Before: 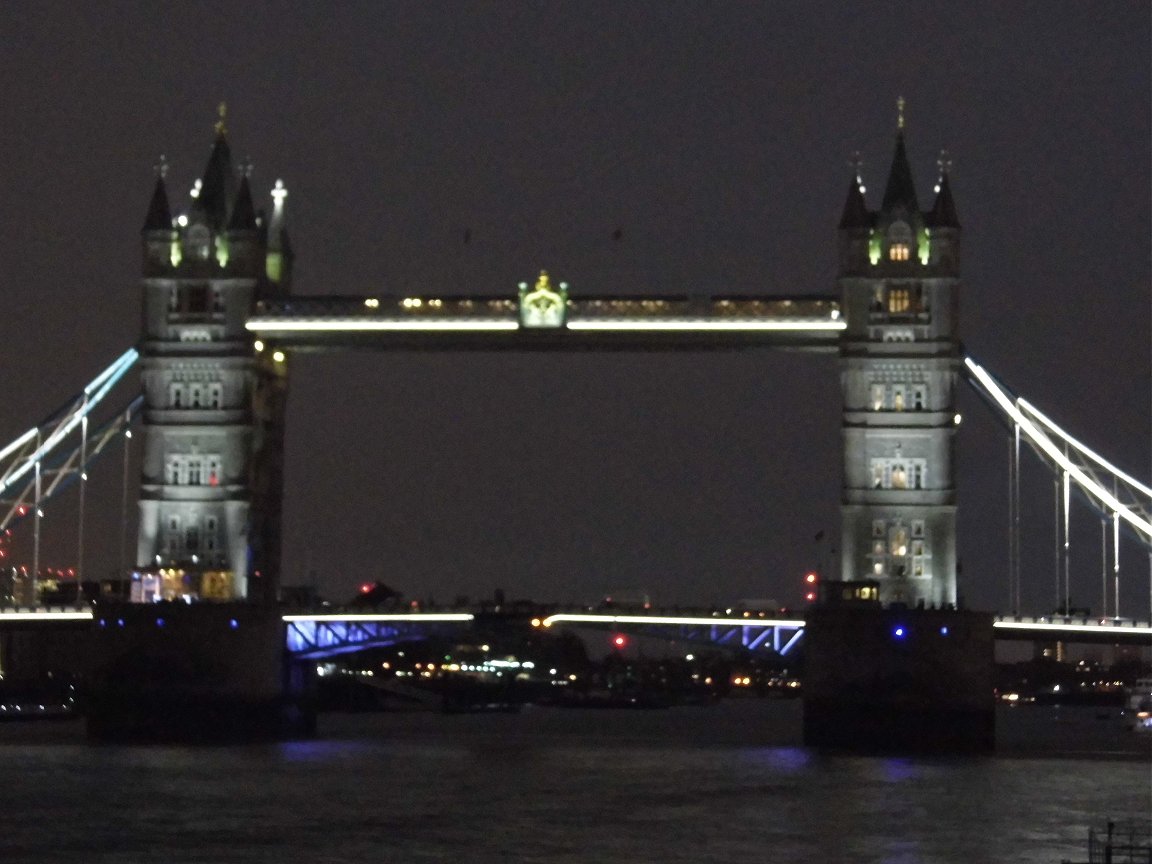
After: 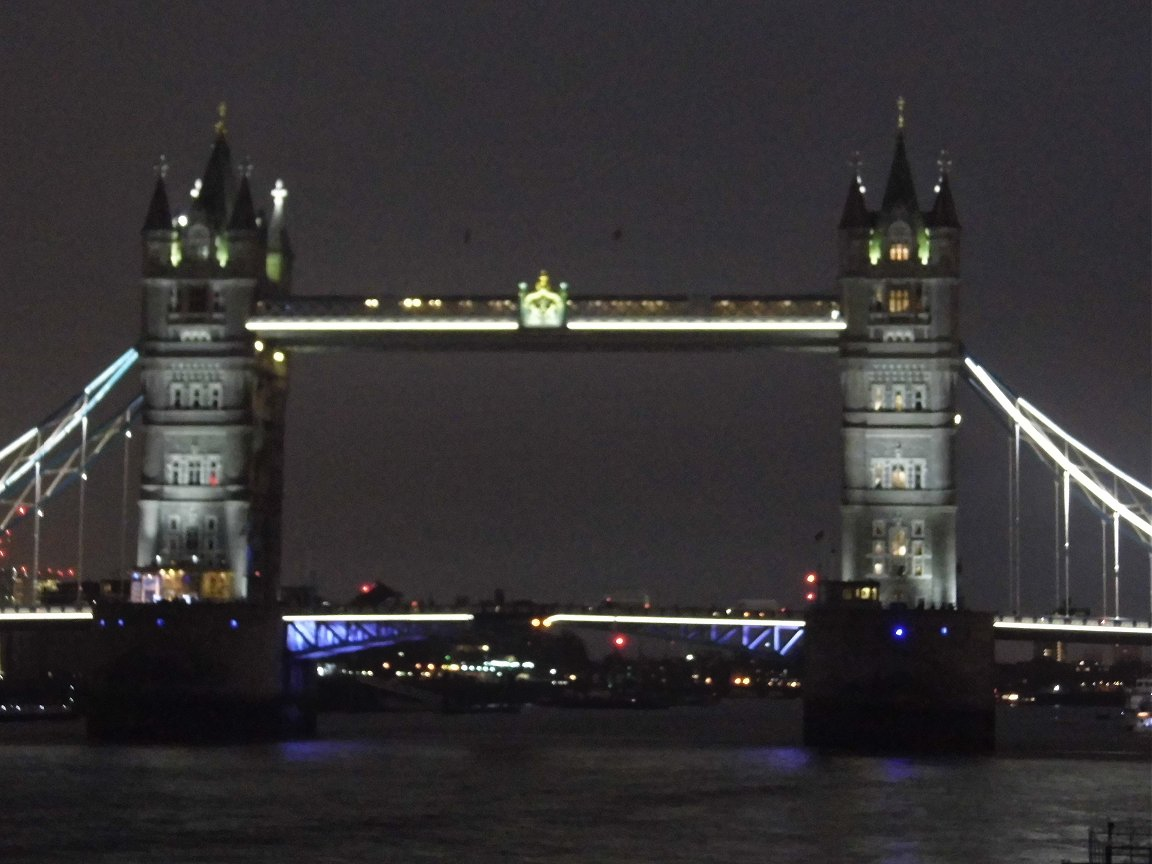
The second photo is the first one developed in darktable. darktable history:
color balance: contrast -0.5%
bloom: size 15%, threshold 97%, strength 7%
